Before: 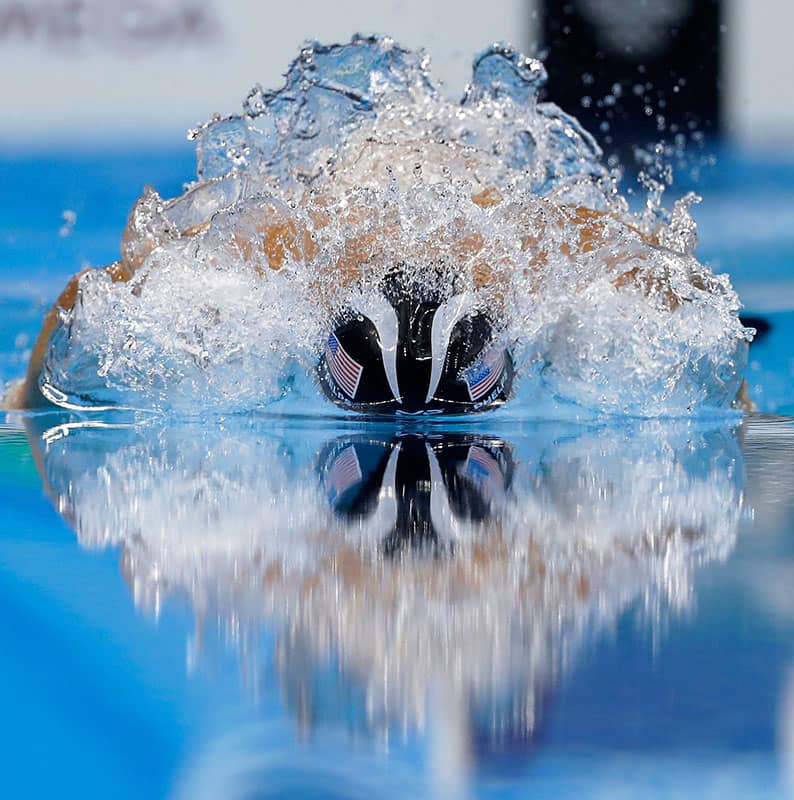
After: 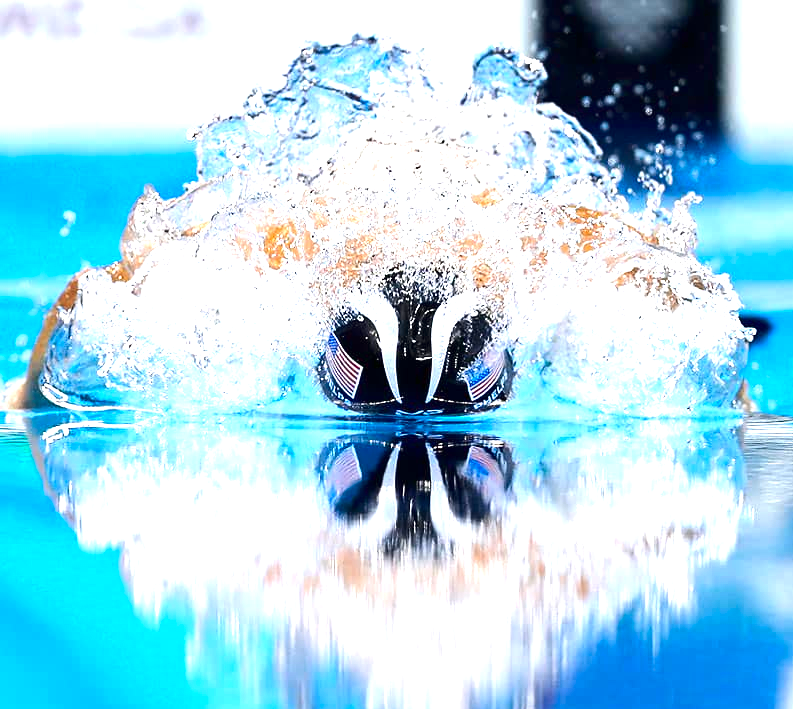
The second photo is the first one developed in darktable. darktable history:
contrast brightness saturation: contrast 0.123, brightness -0.125, saturation 0.203
exposure: black level correction 0, exposure 1.409 EV, compensate exposure bias true, compensate highlight preservation false
crop and rotate: top 0%, bottom 11.37%
